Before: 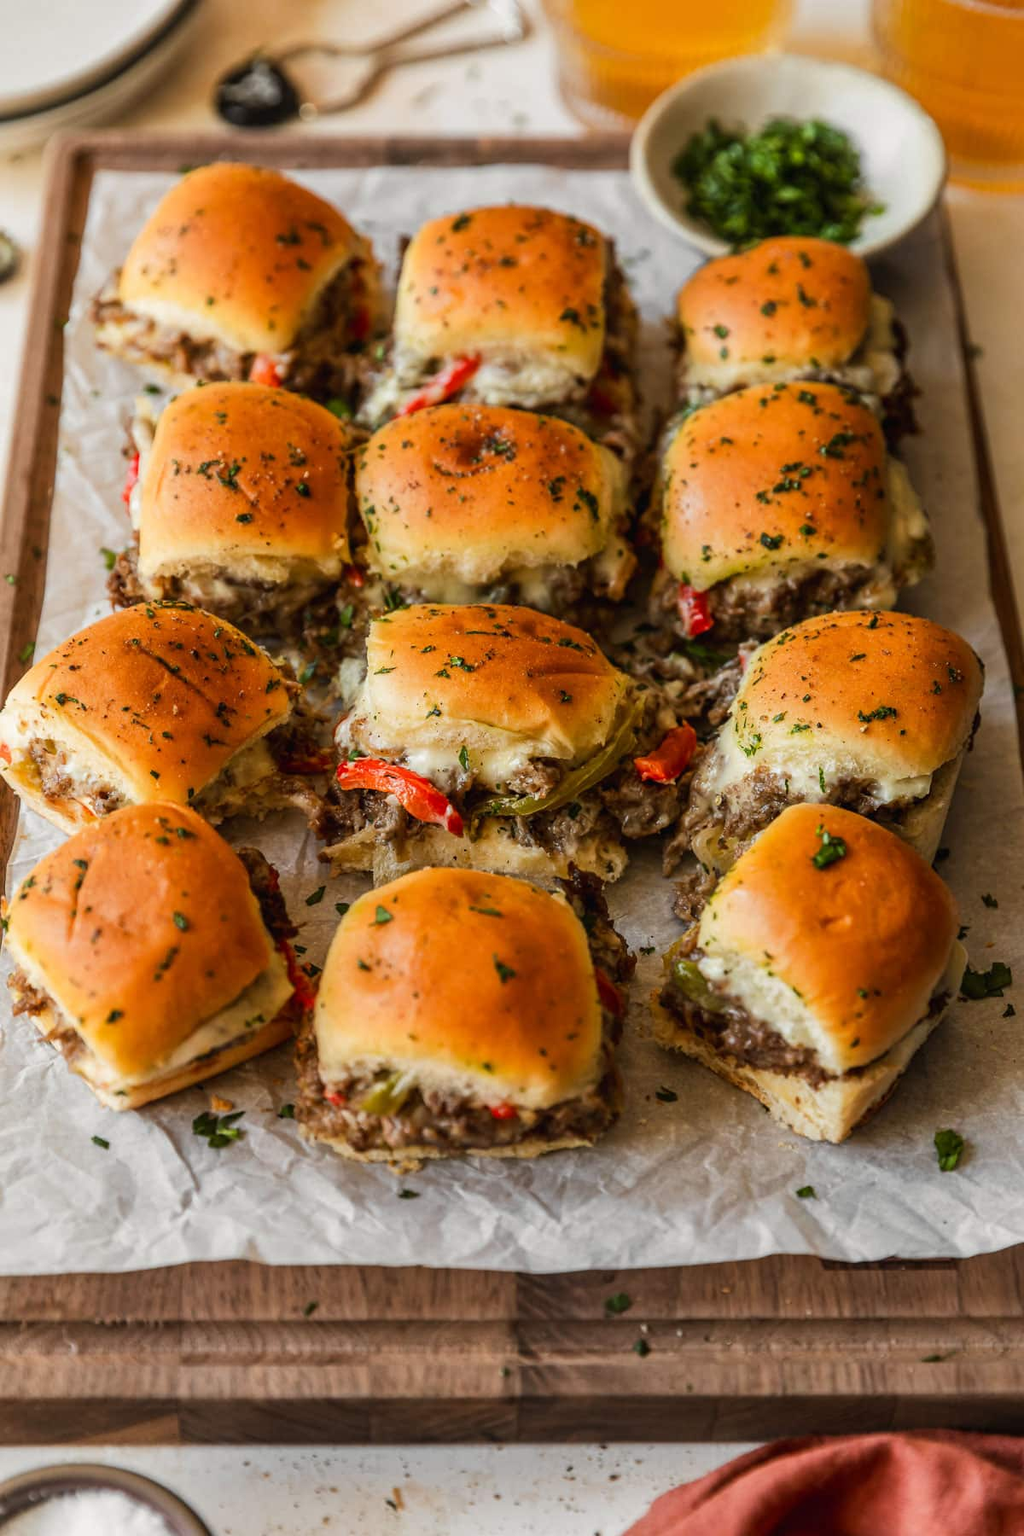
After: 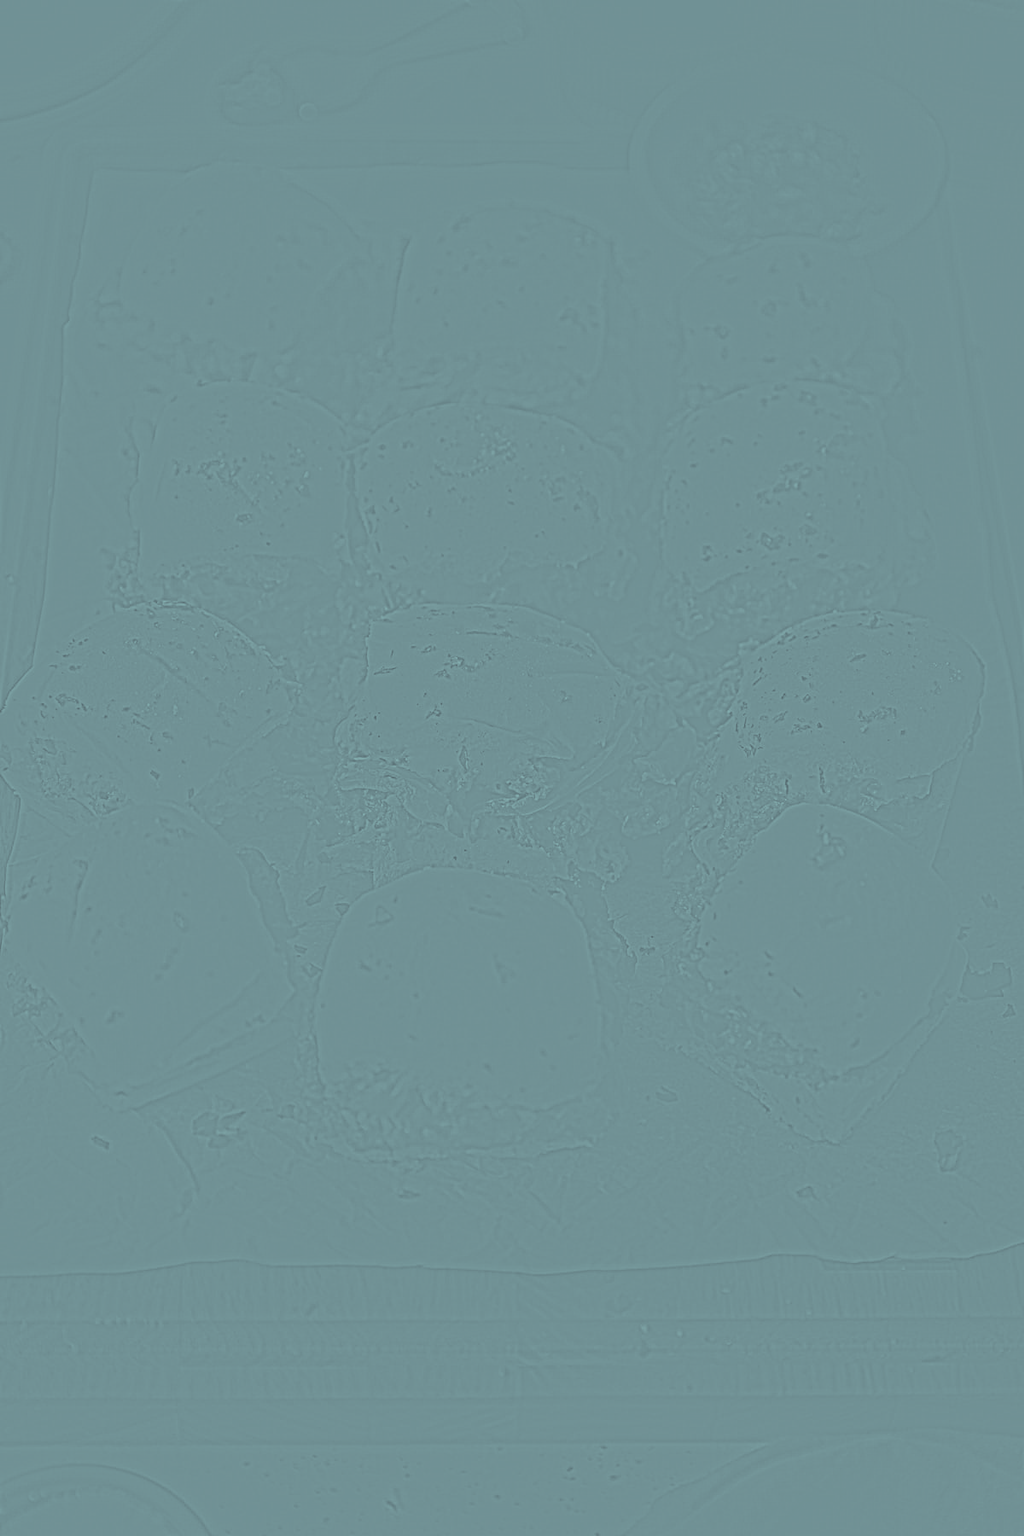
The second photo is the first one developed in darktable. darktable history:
color balance rgb: perceptual saturation grading › global saturation 25%, perceptual brilliance grading › mid-tones 10%, perceptual brilliance grading › shadows 15%, global vibrance 20%
color balance: mode lift, gamma, gain (sRGB), lift [0.997, 0.979, 1.021, 1.011], gamma [1, 1.084, 0.916, 0.998], gain [1, 0.87, 1.13, 1.101], contrast 4.55%, contrast fulcrum 38.24%, output saturation 104.09%
highpass: sharpness 5.84%, contrast boost 8.44%
sharpen: radius 2.883, amount 0.868, threshold 47.523
